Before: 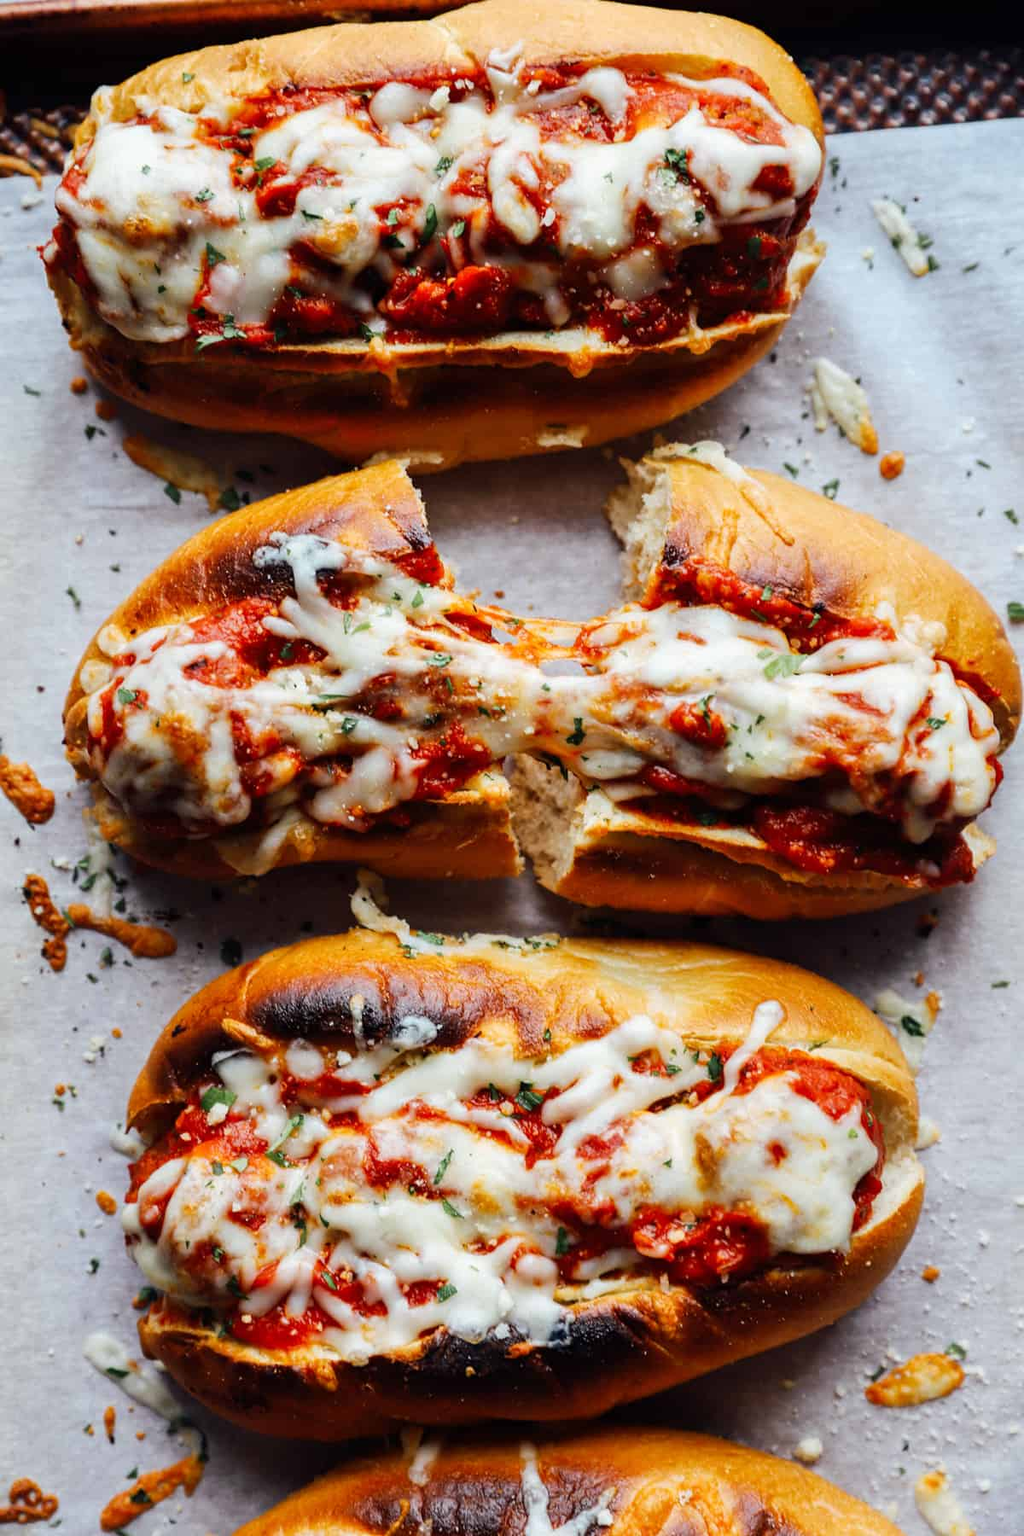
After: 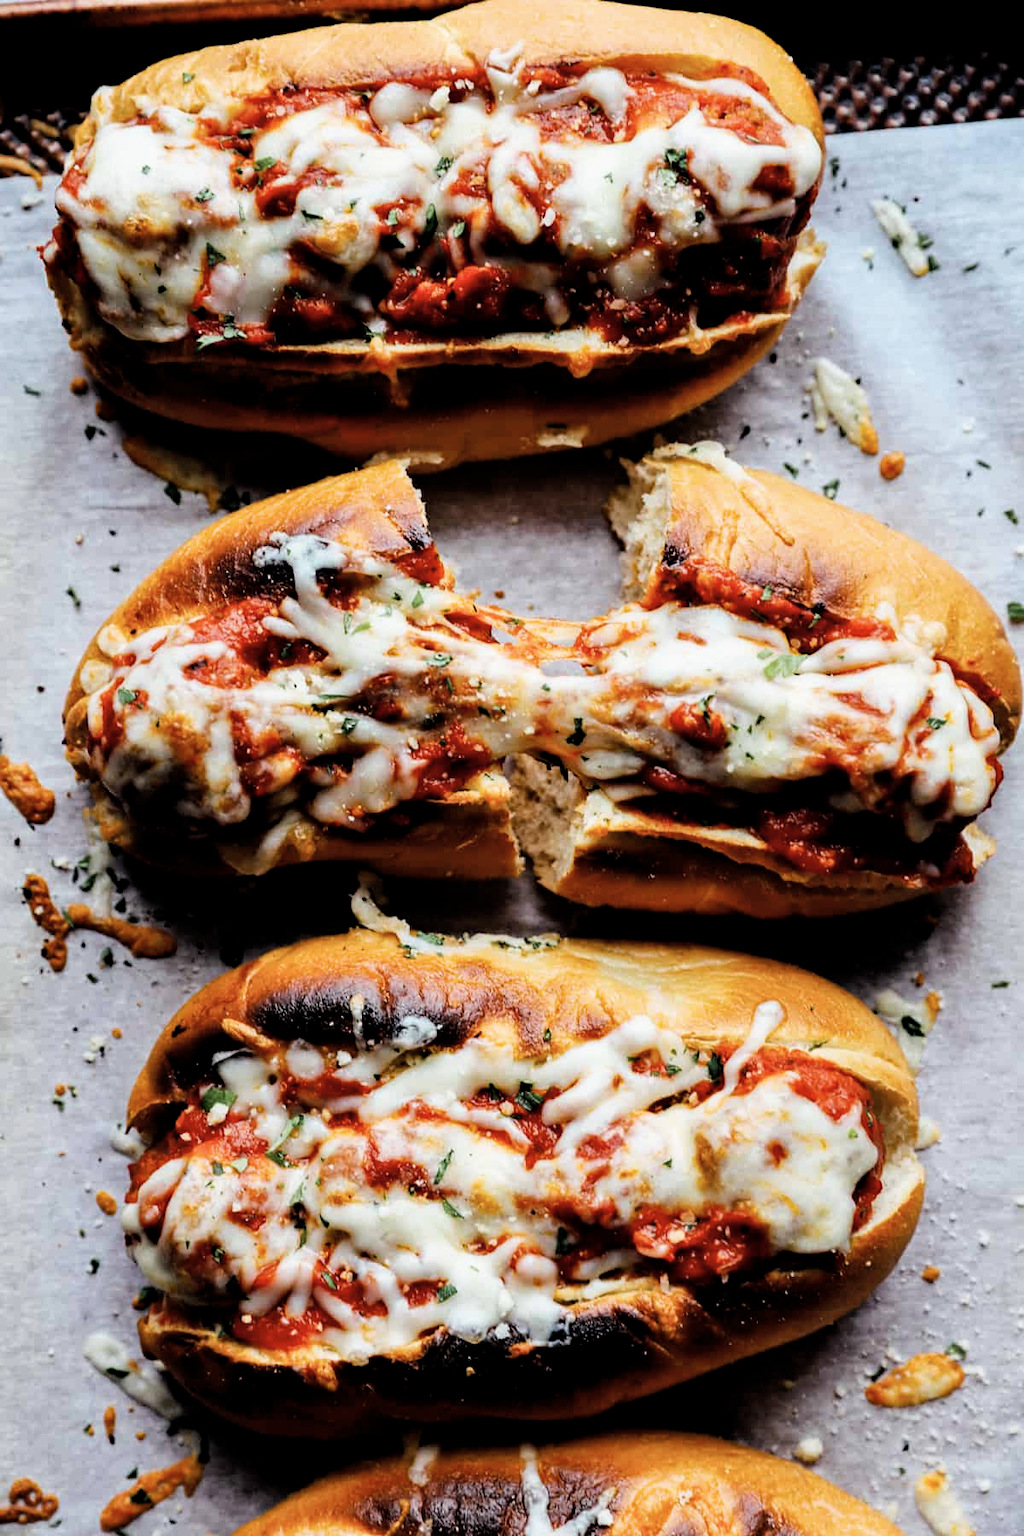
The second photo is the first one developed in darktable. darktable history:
filmic rgb: middle gray luminance 8.53%, black relative exposure -6.34 EV, white relative exposure 2.71 EV, target black luminance 0%, hardness 4.74, latitude 74.07%, contrast 1.335, shadows ↔ highlights balance 10.12%
haze removal: strength 0.284, distance 0.249, adaptive false
color correction: highlights b* -0.018, saturation 0.871
